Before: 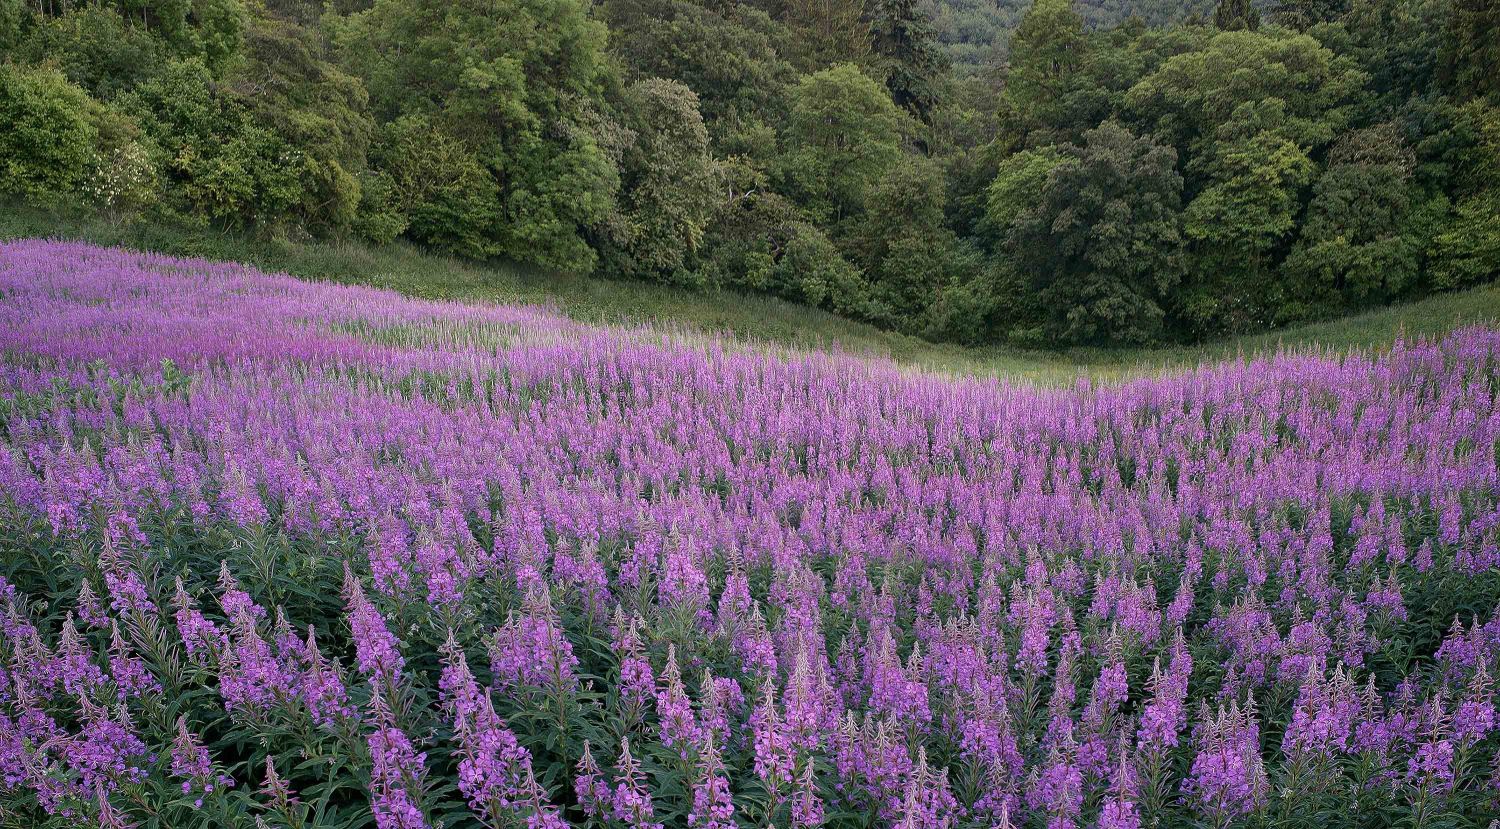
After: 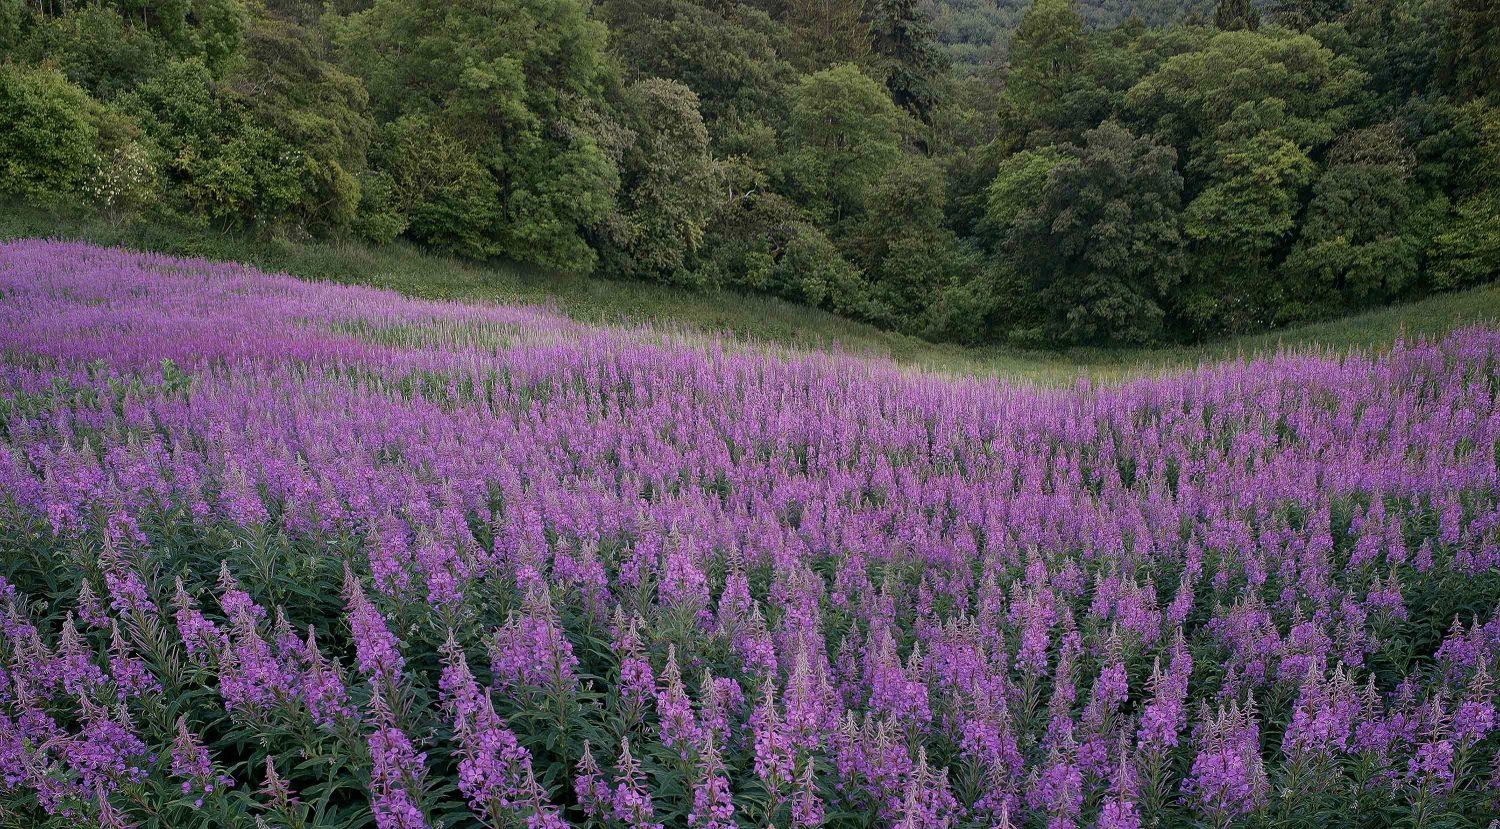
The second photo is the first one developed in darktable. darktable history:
base curve: preserve colors none
exposure: exposure -0.311 EV, compensate highlight preservation false
